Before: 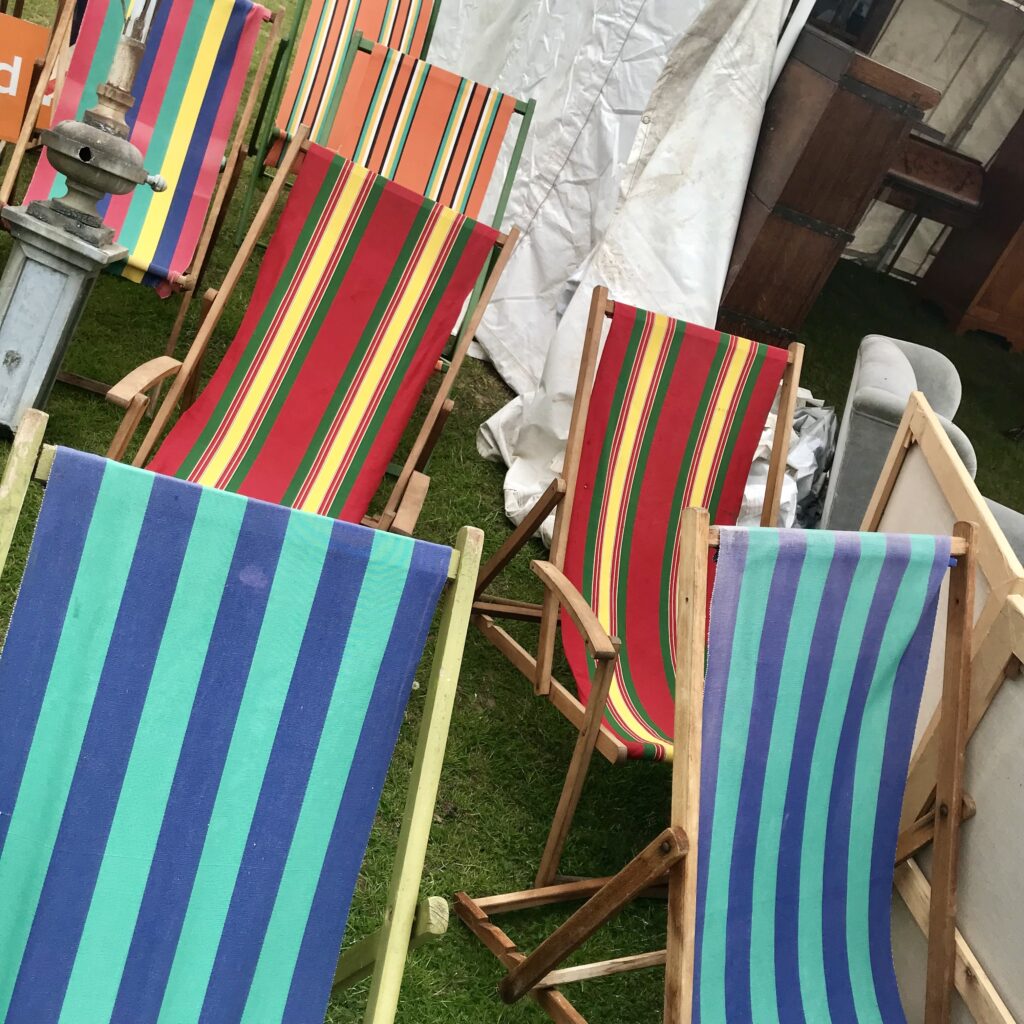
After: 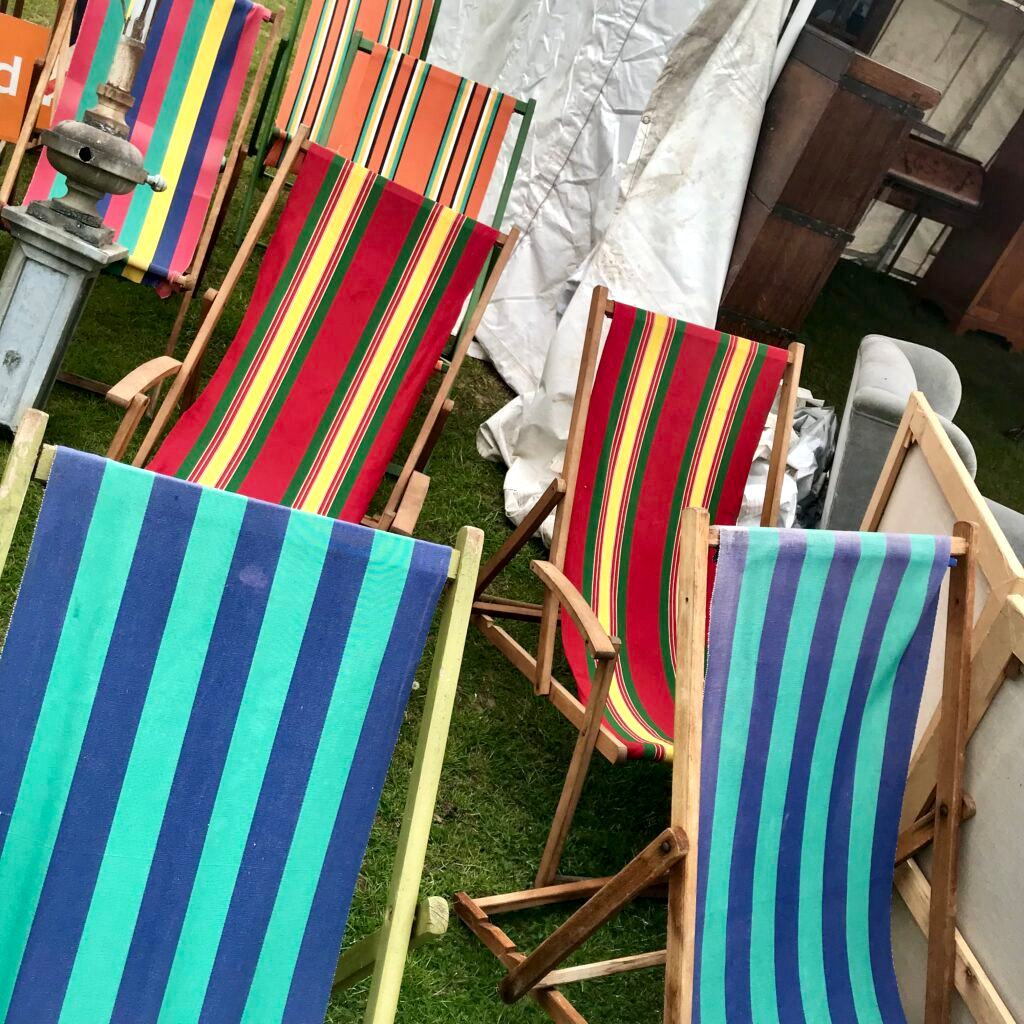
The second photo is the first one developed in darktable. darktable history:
shadows and highlights: shadows 37.27, highlights -28.18, soften with gaussian
local contrast: mode bilateral grid, contrast 25, coarseness 60, detail 151%, midtone range 0.2
